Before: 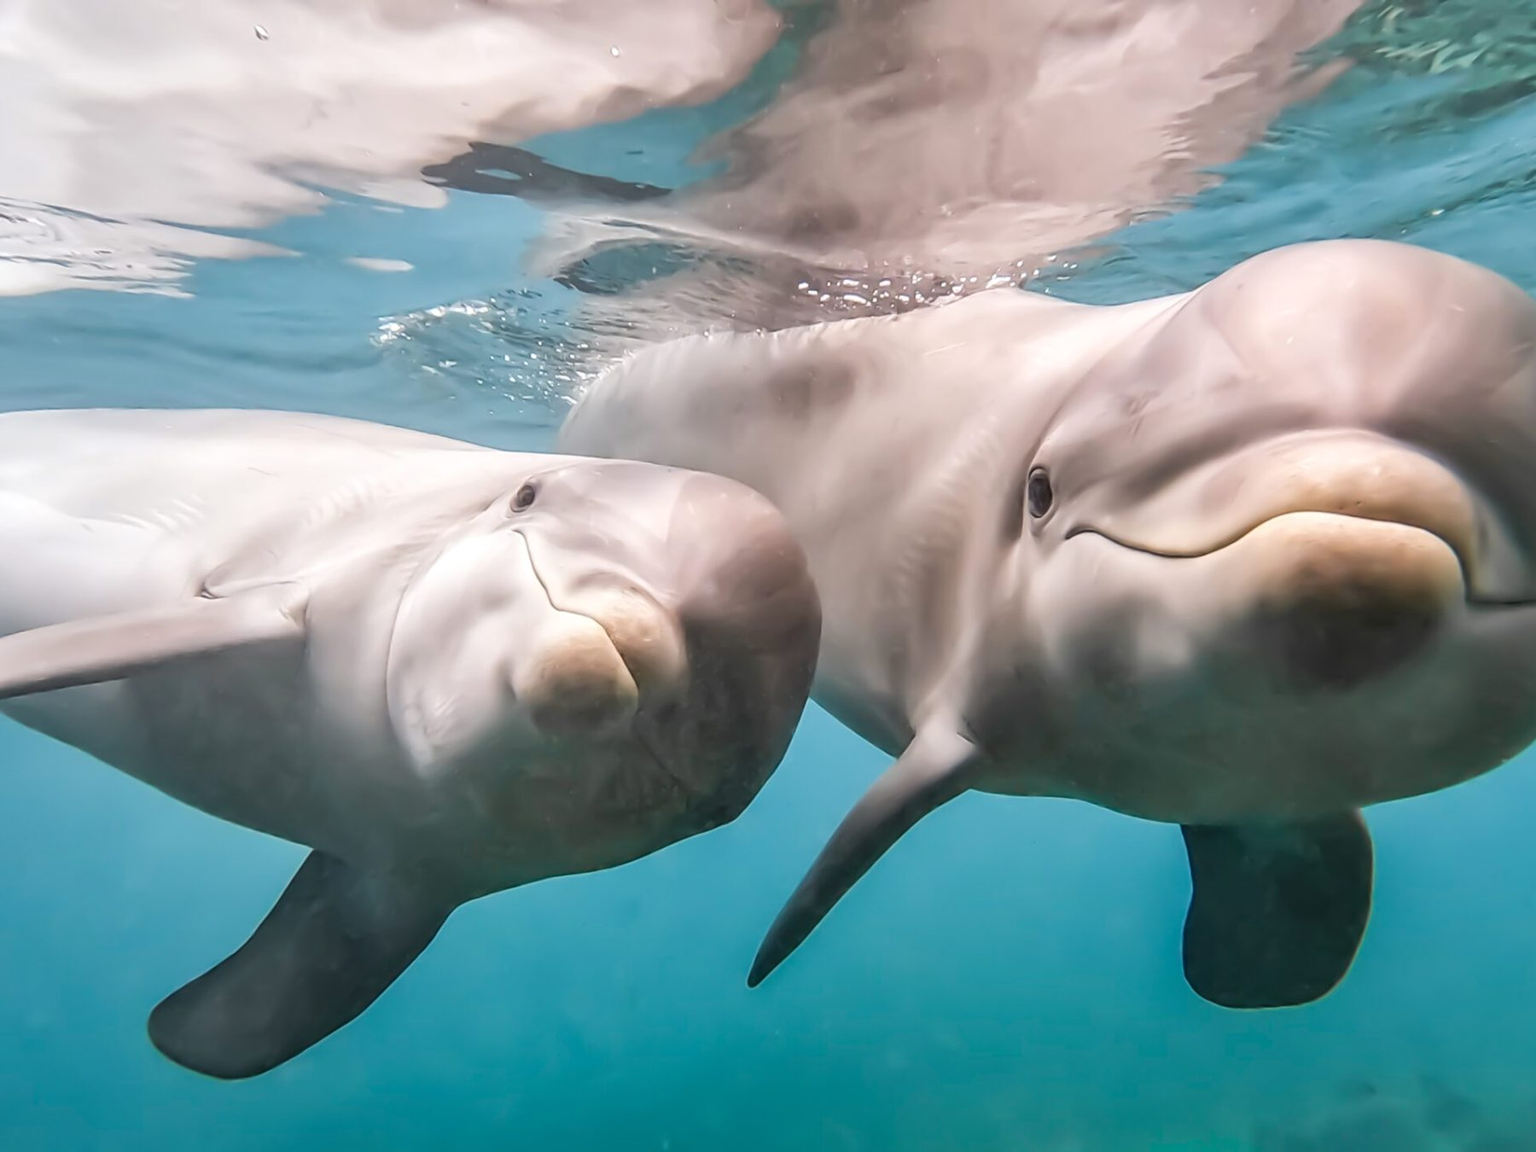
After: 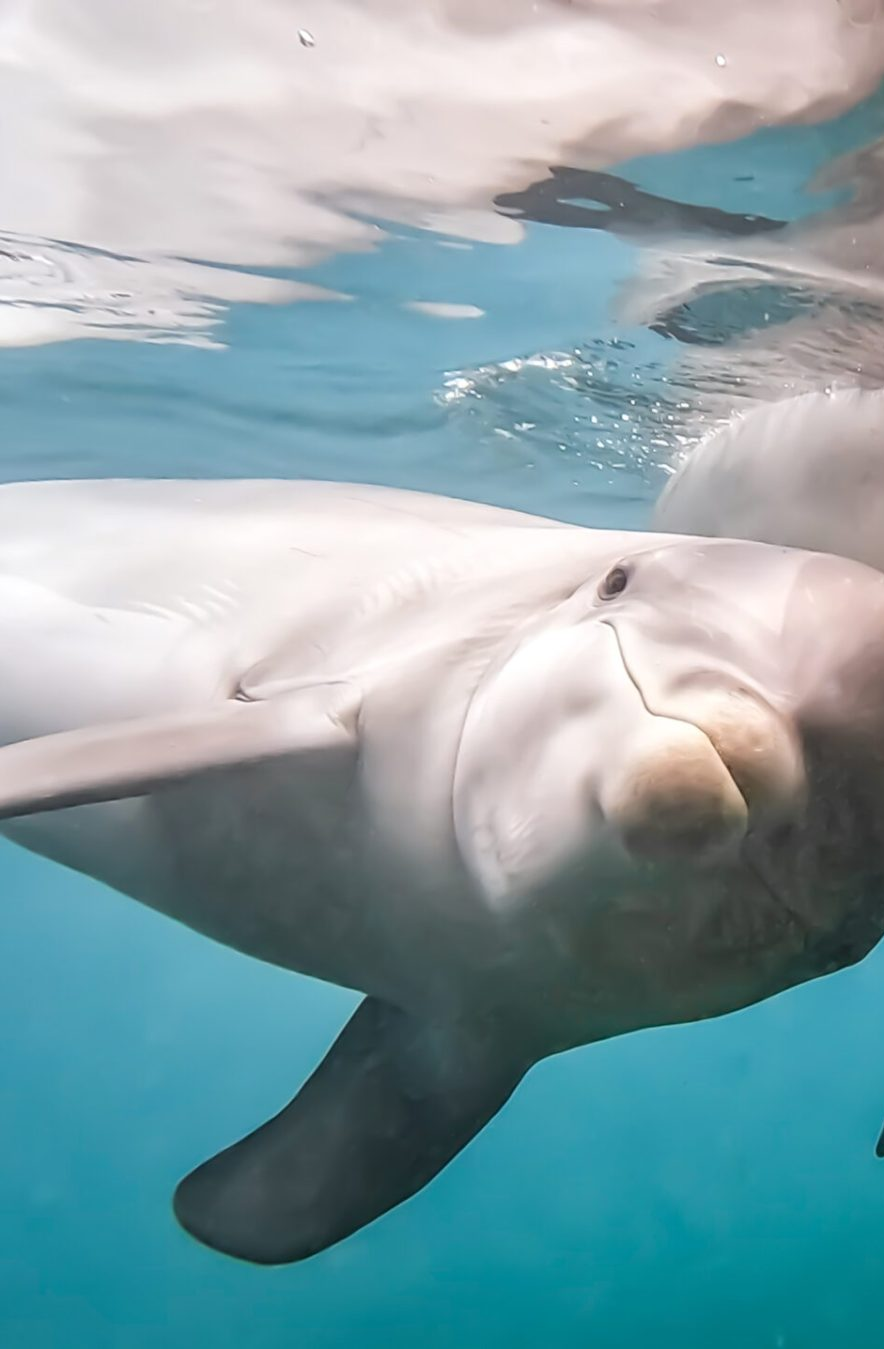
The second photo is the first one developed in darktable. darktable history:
exposure: exposure 0 EV, compensate highlight preservation false
crop and rotate: left 0%, top 0%, right 50.845%
